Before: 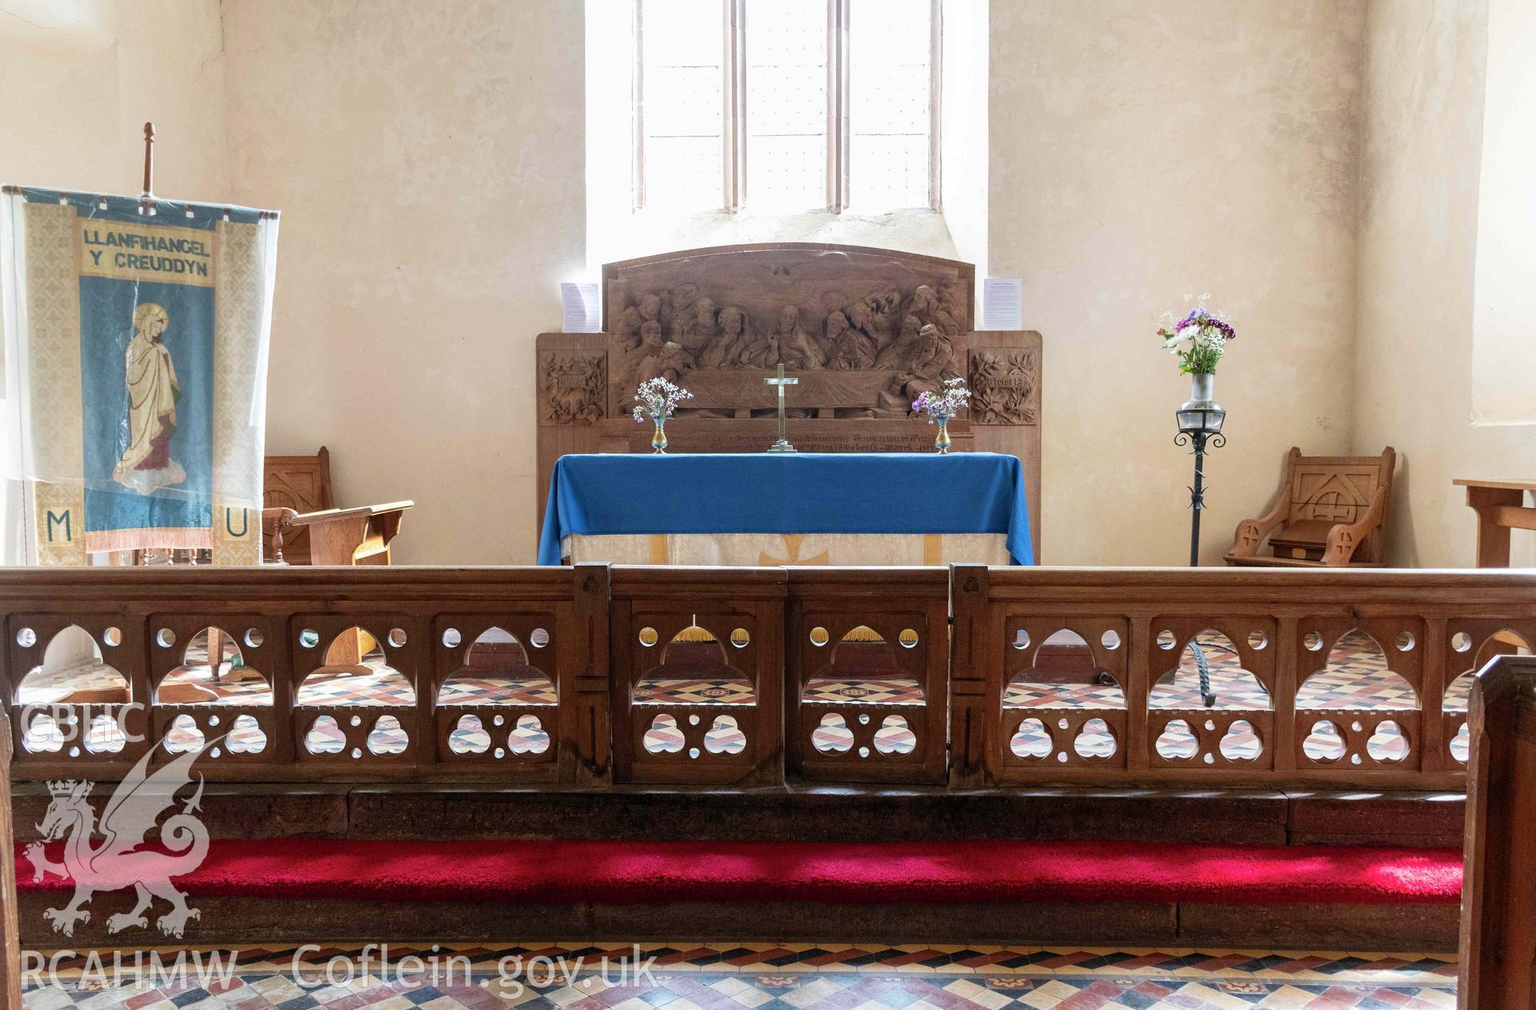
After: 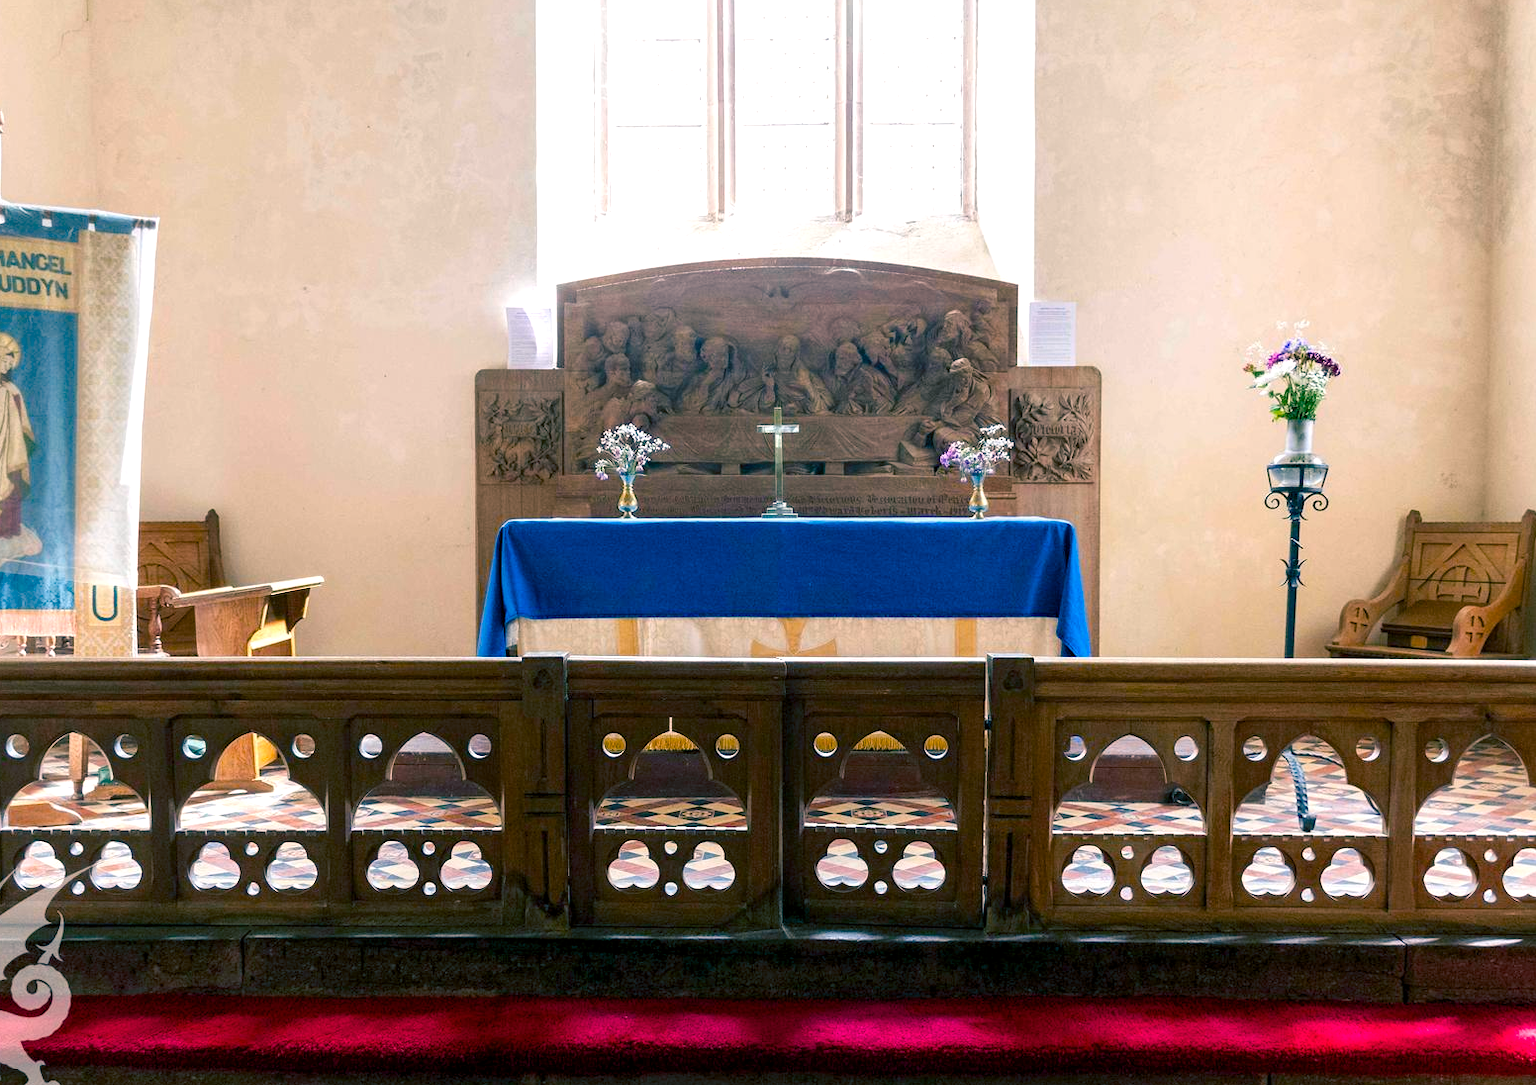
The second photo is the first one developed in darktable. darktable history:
color balance rgb: shadows lift › luminance -28.76%, shadows lift › chroma 10%, shadows lift › hue 230°, power › chroma 0.5%, power › hue 215°, highlights gain › luminance 7.14%, highlights gain › chroma 1%, highlights gain › hue 50°, global offset › luminance -0.29%, global offset › hue 260°, perceptual saturation grading › global saturation 20%, perceptual saturation grading › highlights -13.92%, perceptual saturation grading › shadows 50%
exposure: exposure 0.217 EV, compensate highlight preservation false
crop: left 9.929%, top 3.475%, right 9.188%, bottom 9.529%
